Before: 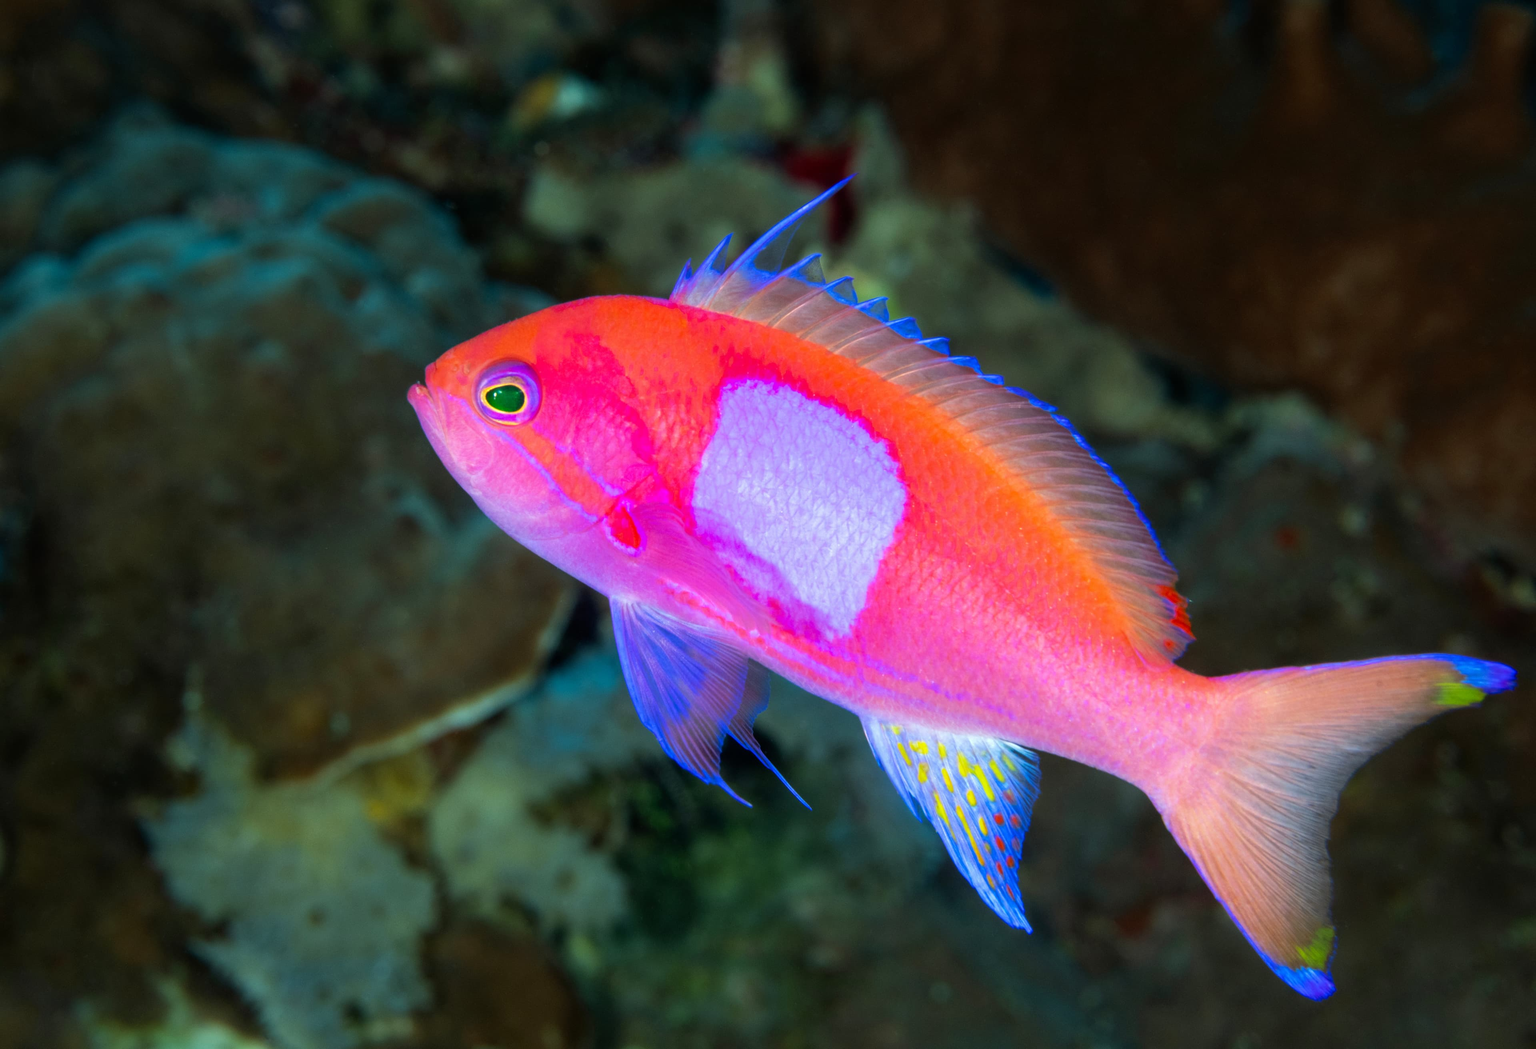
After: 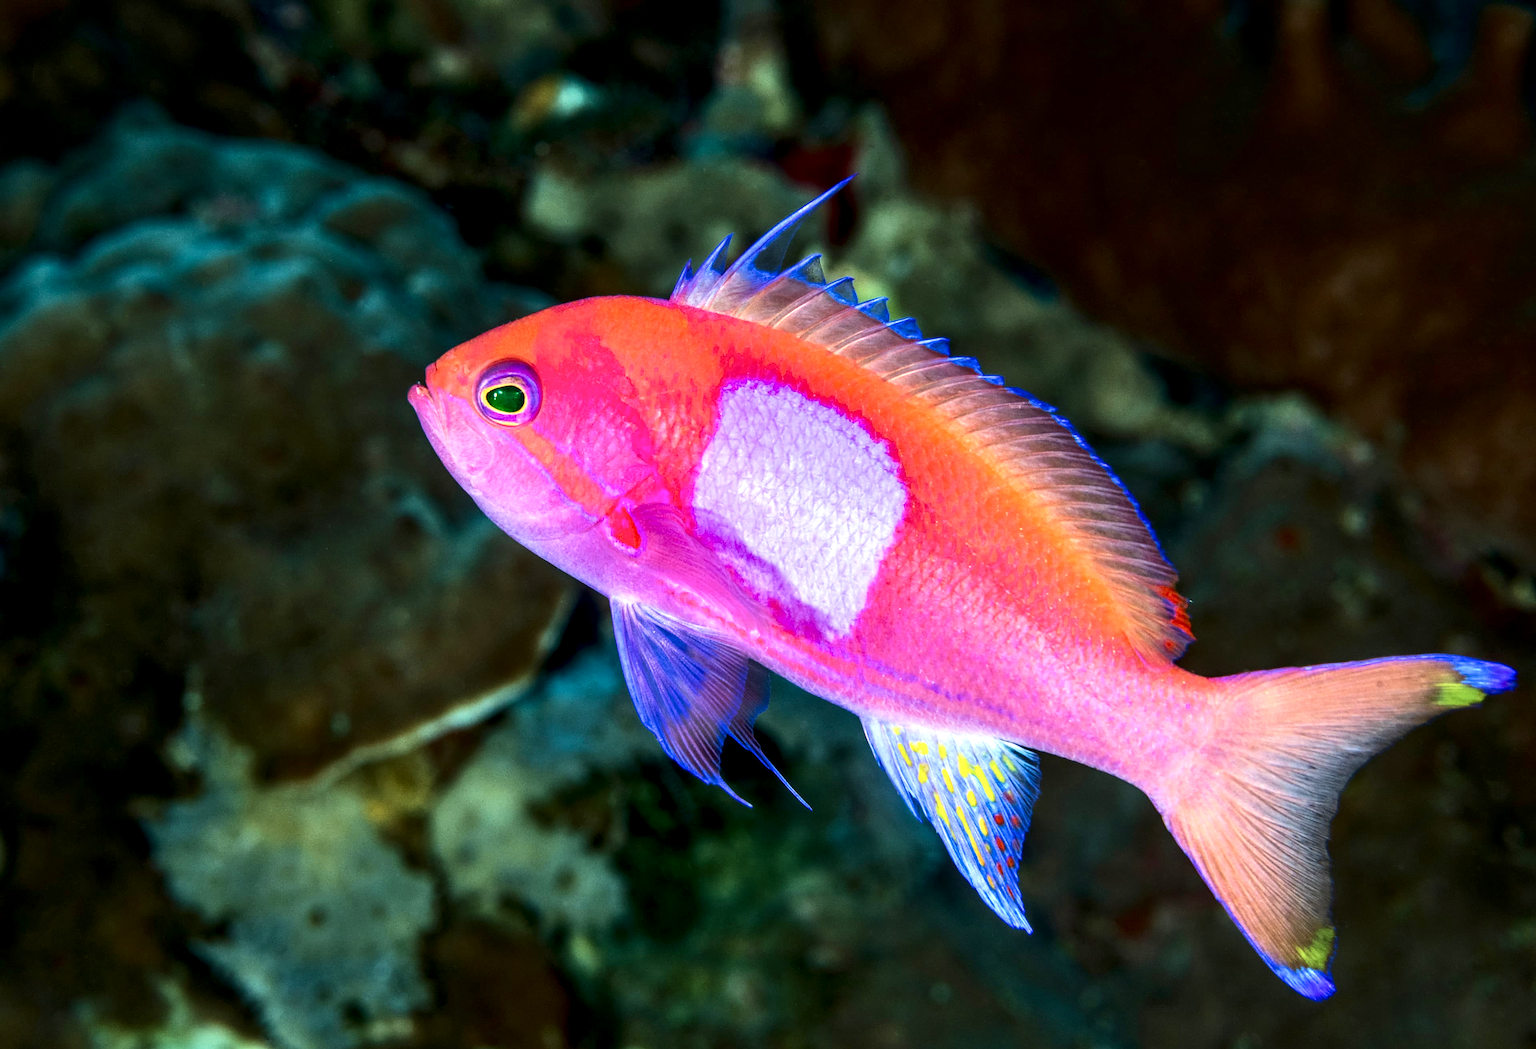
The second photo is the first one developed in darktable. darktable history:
shadows and highlights: radius 128.07, shadows 30.55, highlights -31.03, low approximation 0.01, soften with gaussian
local contrast: detail 150%
contrast brightness saturation: contrast 0.281
velvia: on, module defaults
sharpen: amount 0.492
